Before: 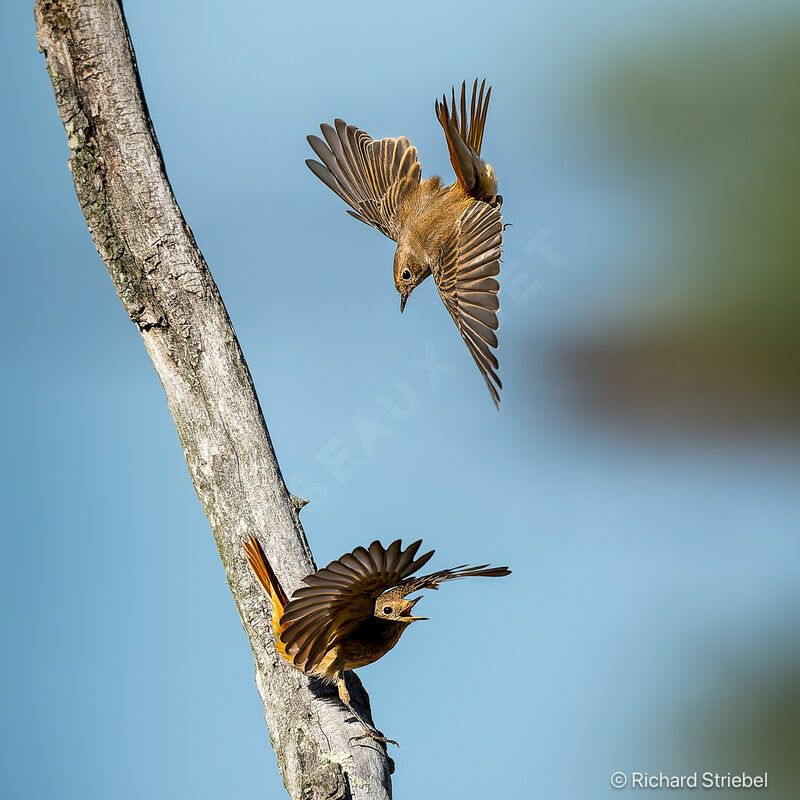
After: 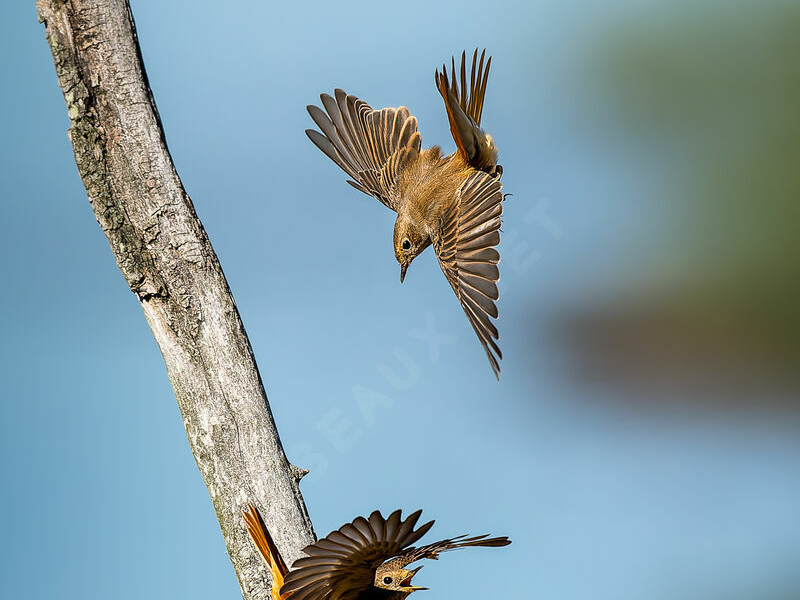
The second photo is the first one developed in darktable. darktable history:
crop: top 3.857%, bottom 21.132%
rotate and perspective: automatic cropping original format, crop left 0, crop top 0
